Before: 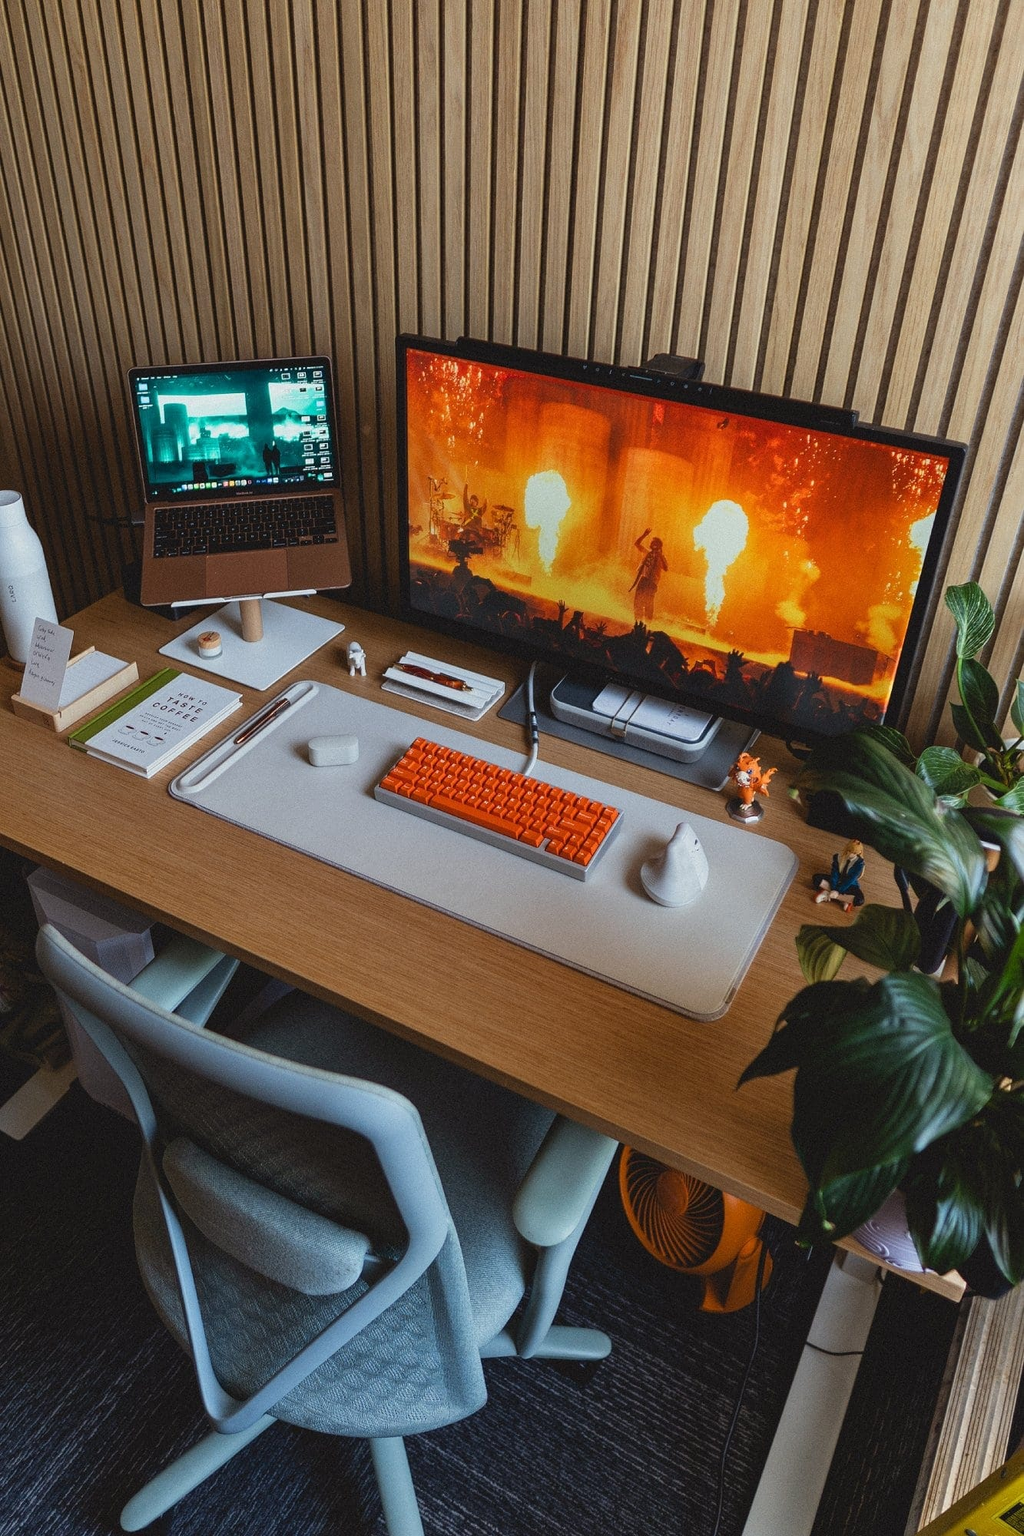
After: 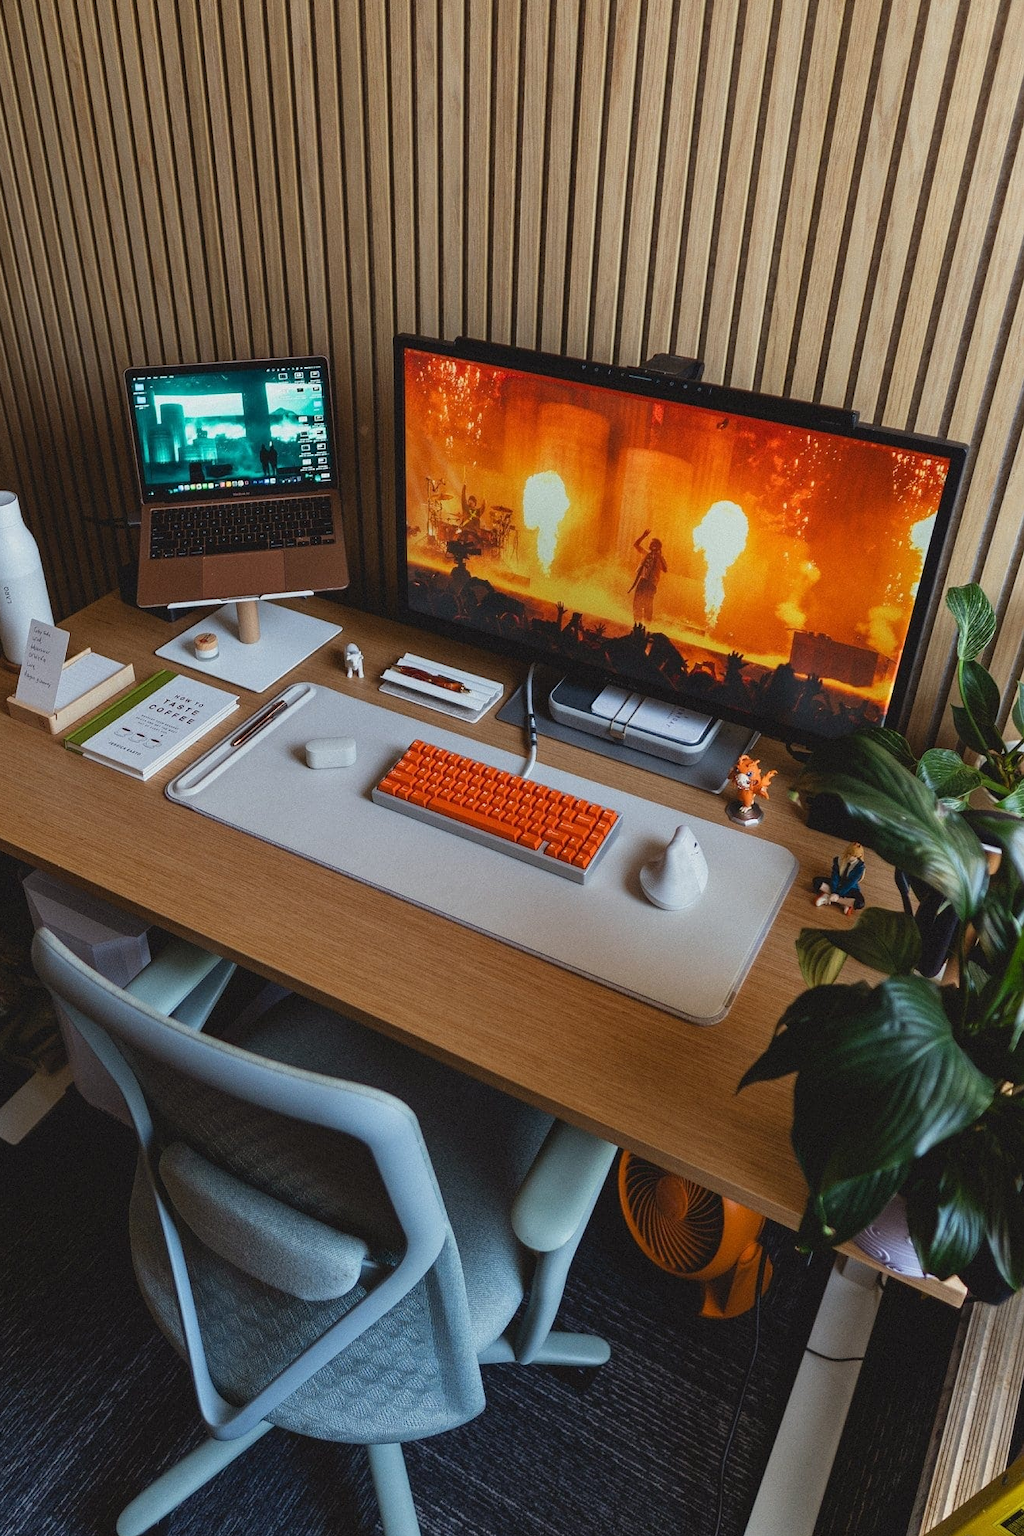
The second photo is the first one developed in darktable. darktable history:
crop and rotate: left 0.49%, top 0.178%, bottom 0.398%
